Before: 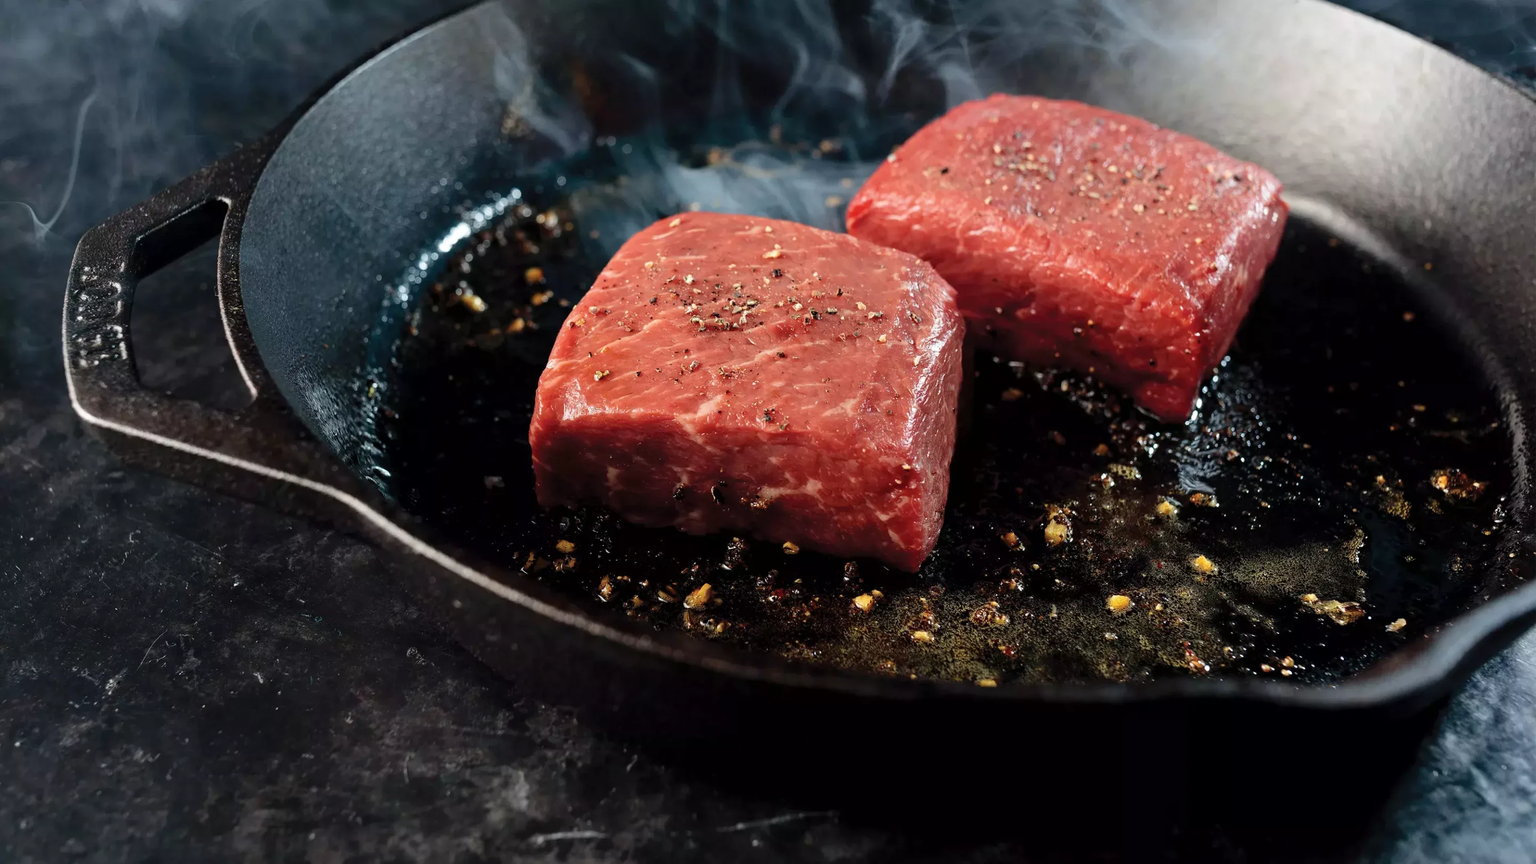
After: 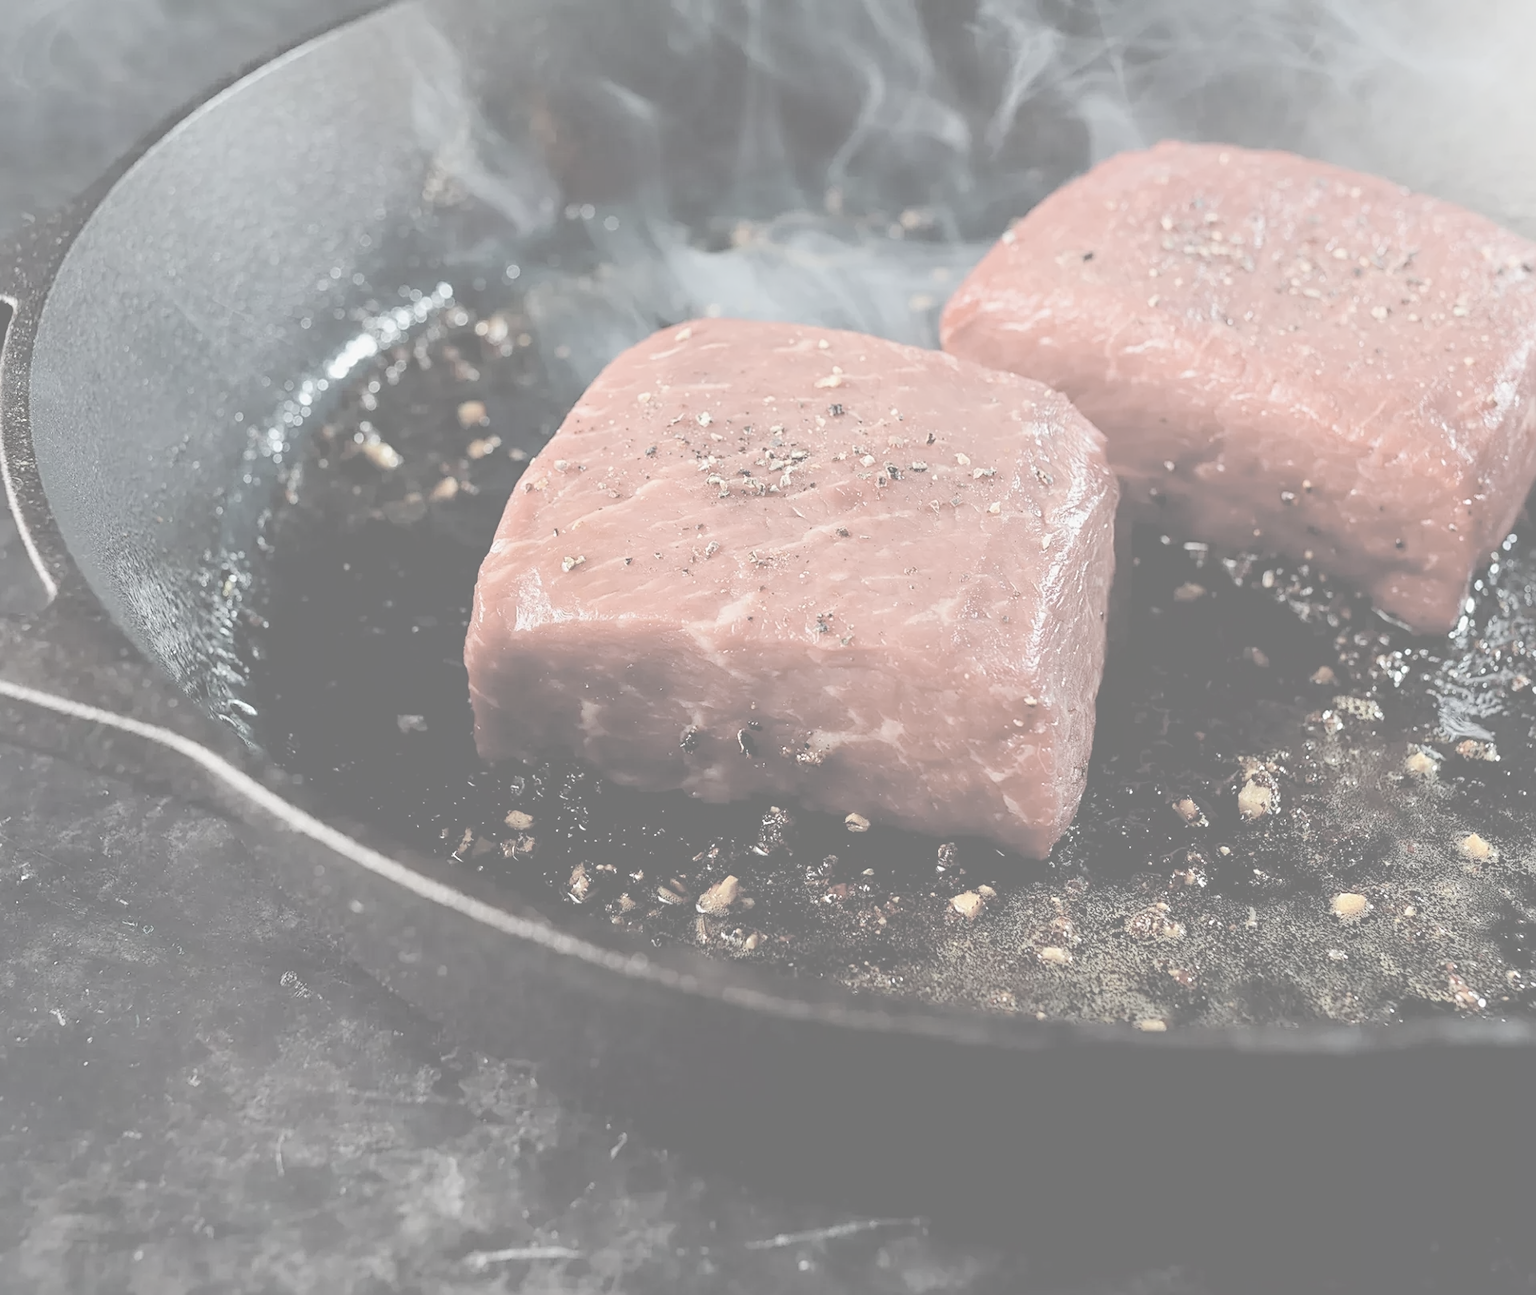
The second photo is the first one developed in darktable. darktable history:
exposure: black level correction 0.001, exposure 0.499 EV, compensate highlight preservation false
contrast brightness saturation: contrast -0.327, brightness 0.76, saturation -0.766
crop and rotate: left 14.333%, right 19.013%
sharpen: on, module defaults
